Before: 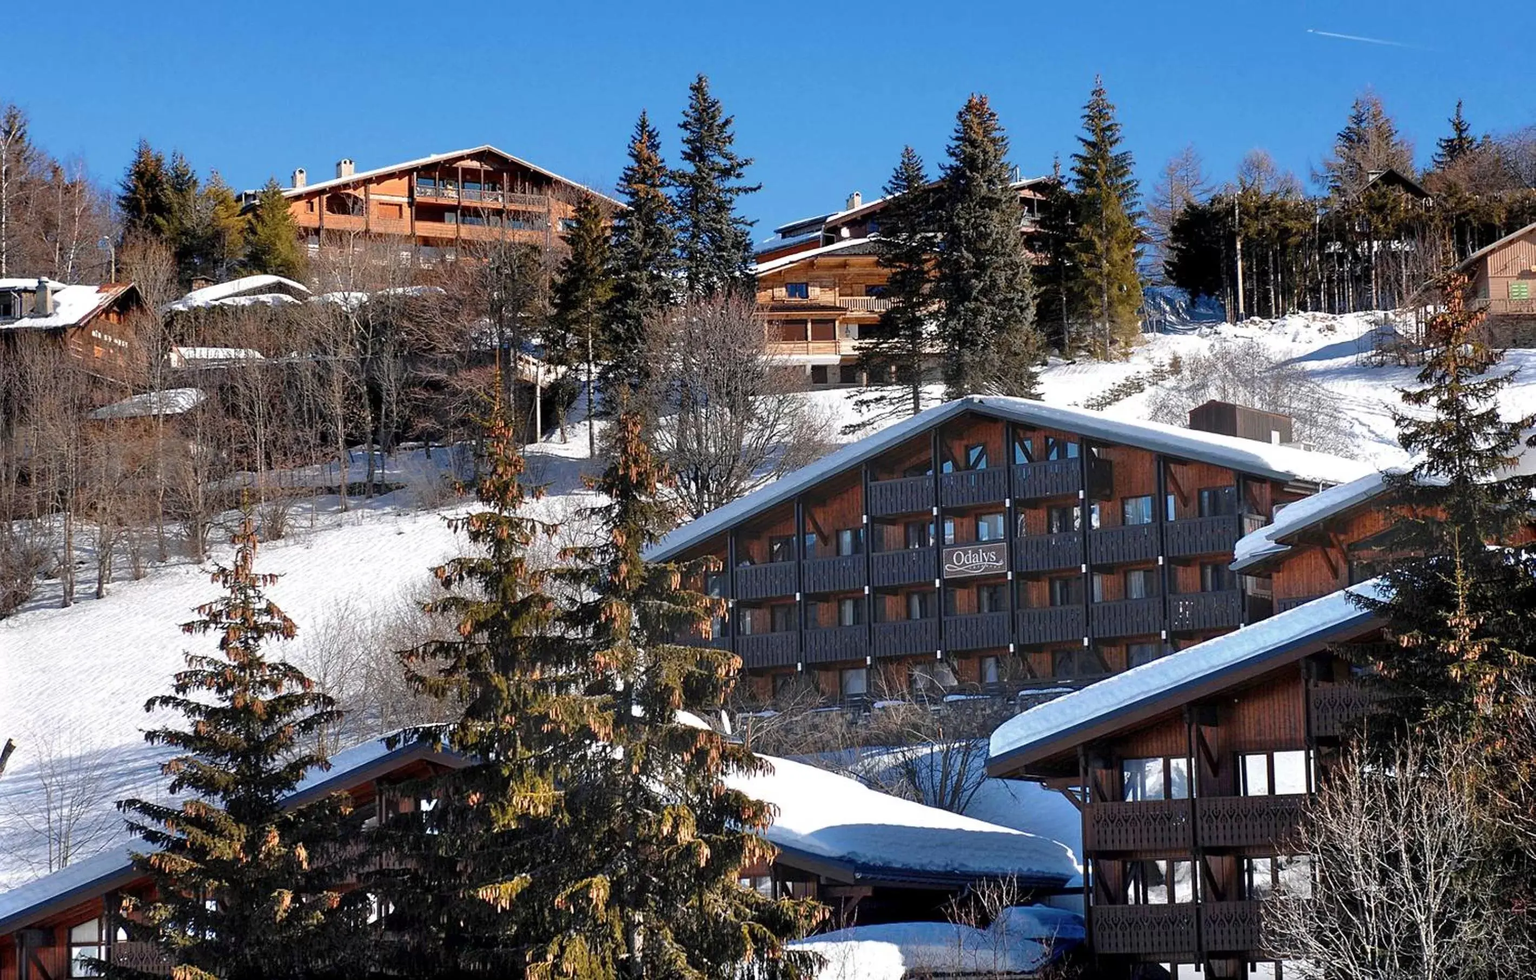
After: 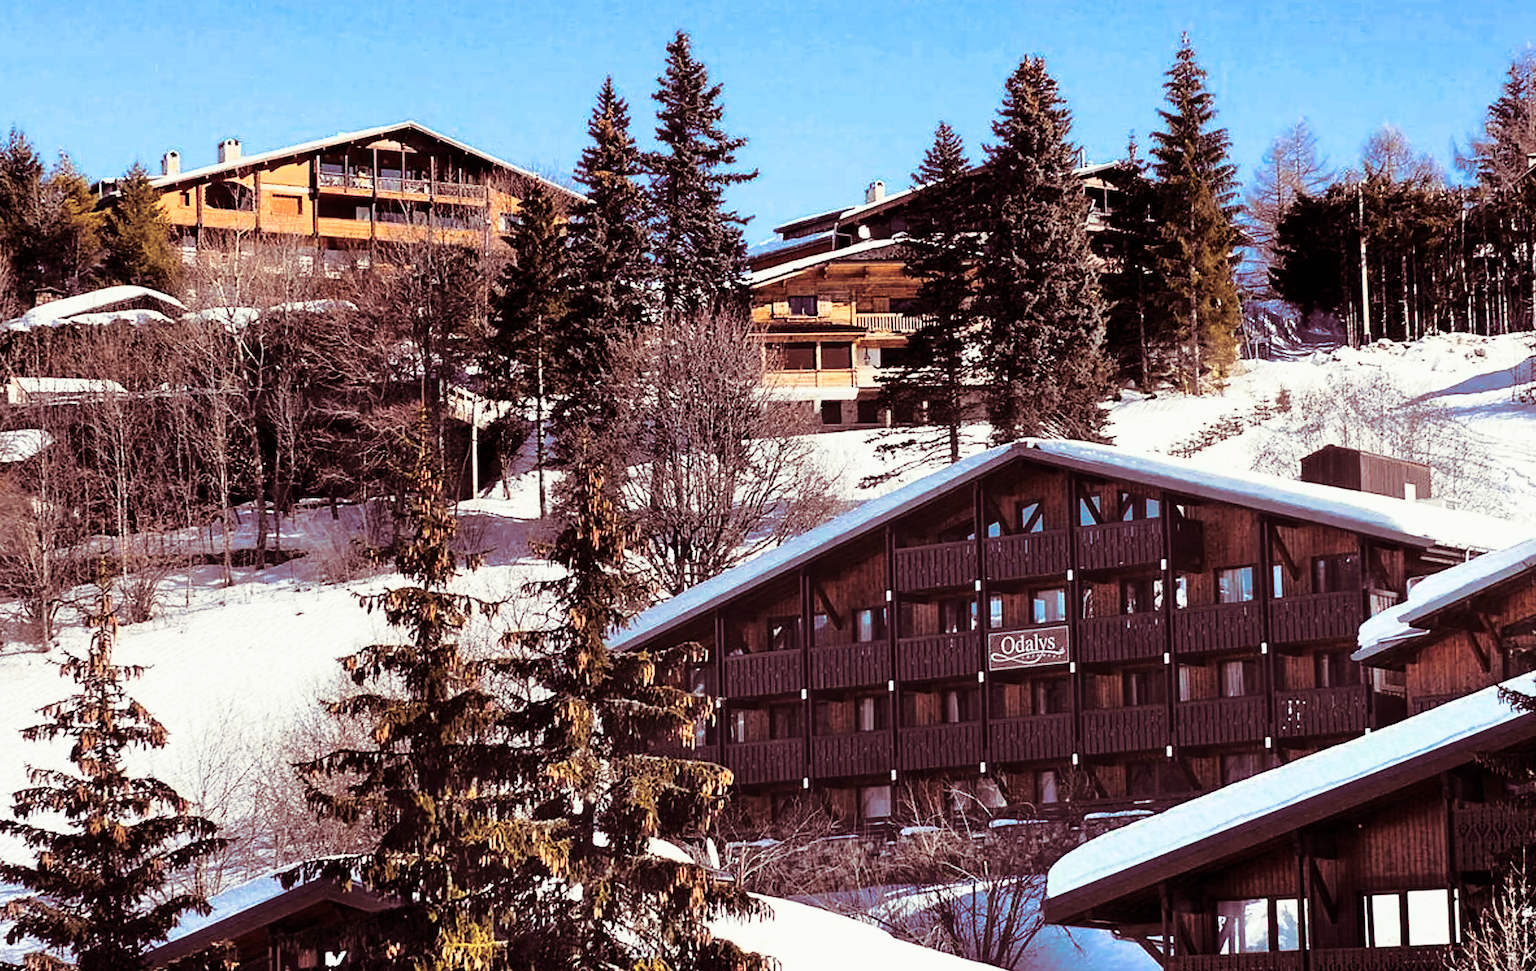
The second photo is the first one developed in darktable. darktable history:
split-toning: compress 20%
crop and rotate: left 10.77%, top 5.1%, right 10.41%, bottom 16.76%
tone curve: curves: ch0 [(0, 0) (0.187, 0.12) (0.392, 0.438) (0.704, 0.86) (0.858, 0.938) (1, 0.981)]; ch1 [(0, 0) (0.402, 0.36) (0.476, 0.456) (0.498, 0.501) (0.518, 0.521) (0.58, 0.598) (0.619, 0.663) (0.692, 0.744) (1, 1)]; ch2 [(0, 0) (0.427, 0.417) (0.483, 0.481) (0.503, 0.503) (0.526, 0.53) (0.563, 0.585) (0.626, 0.703) (0.699, 0.753) (0.997, 0.858)], color space Lab, independent channels
